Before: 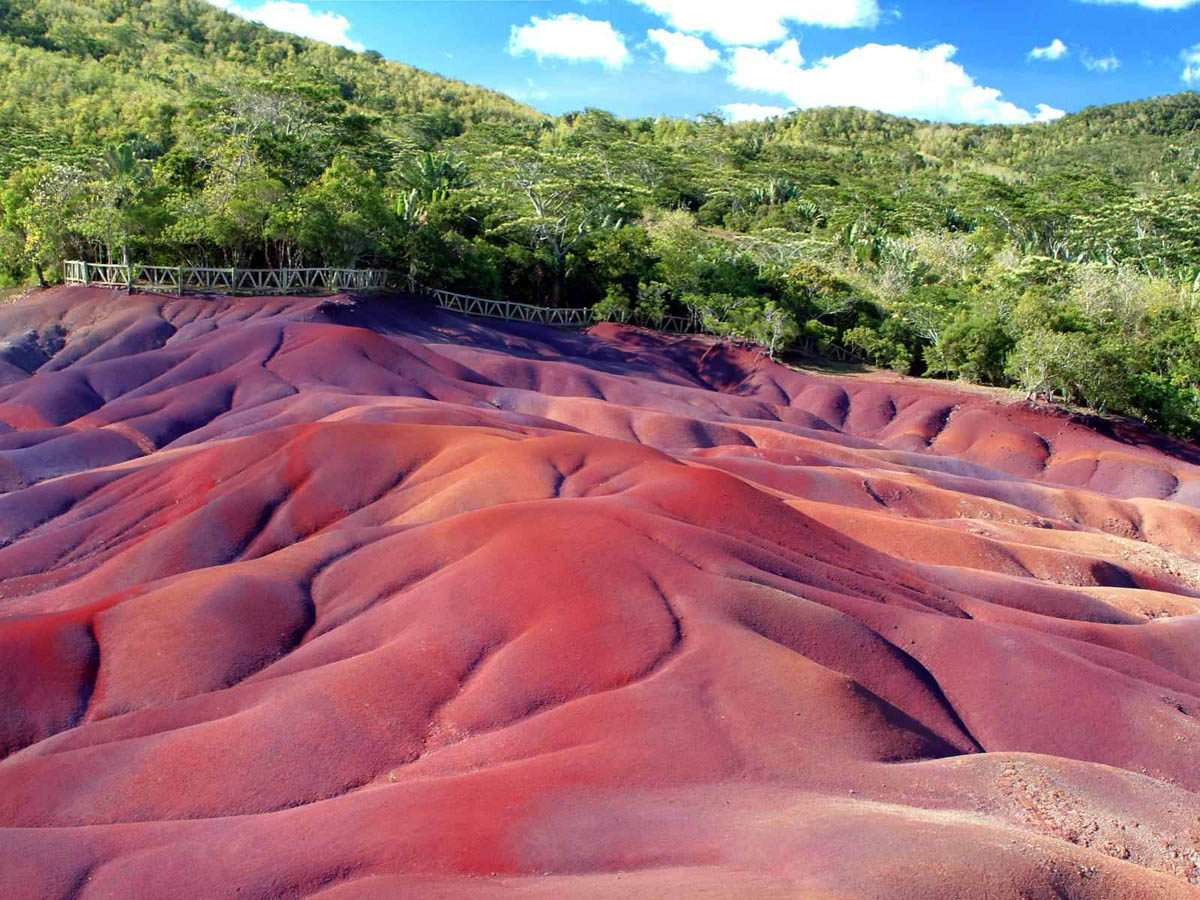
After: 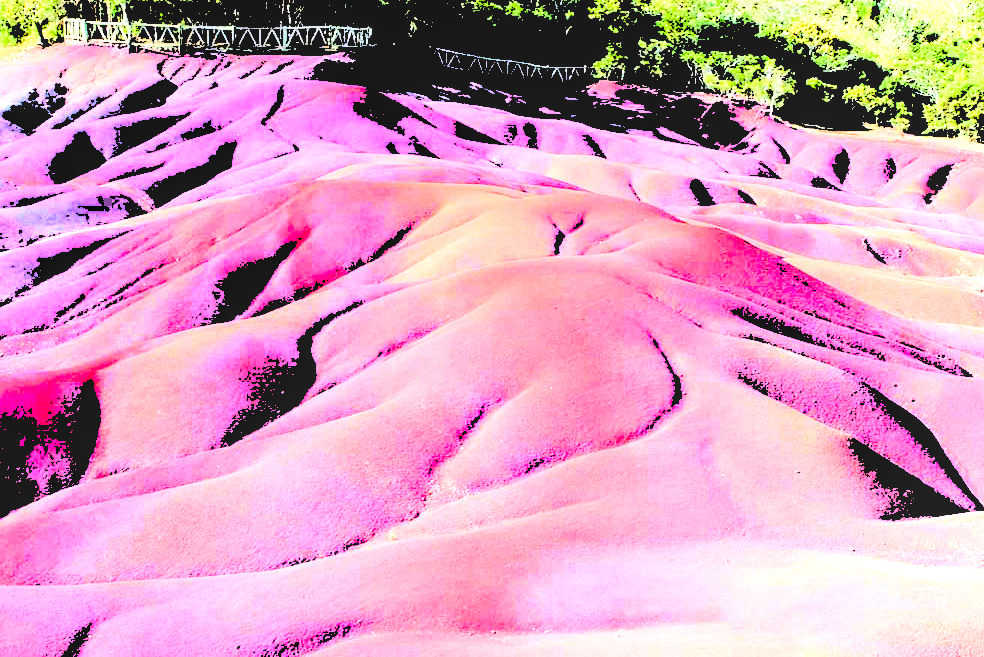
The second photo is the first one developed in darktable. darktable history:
filmic rgb: black relative exposure -5.13 EV, white relative exposure 3.96 EV, hardness 2.88, contrast 1.298, color science v5 (2021), contrast in shadows safe, contrast in highlights safe
local contrast: on, module defaults
levels: white 99.9%, levels [0.246, 0.256, 0.506]
crop: top 26.975%, right 17.948%
exposure: black level correction 0.009, exposure 0.017 EV, compensate highlight preservation false
